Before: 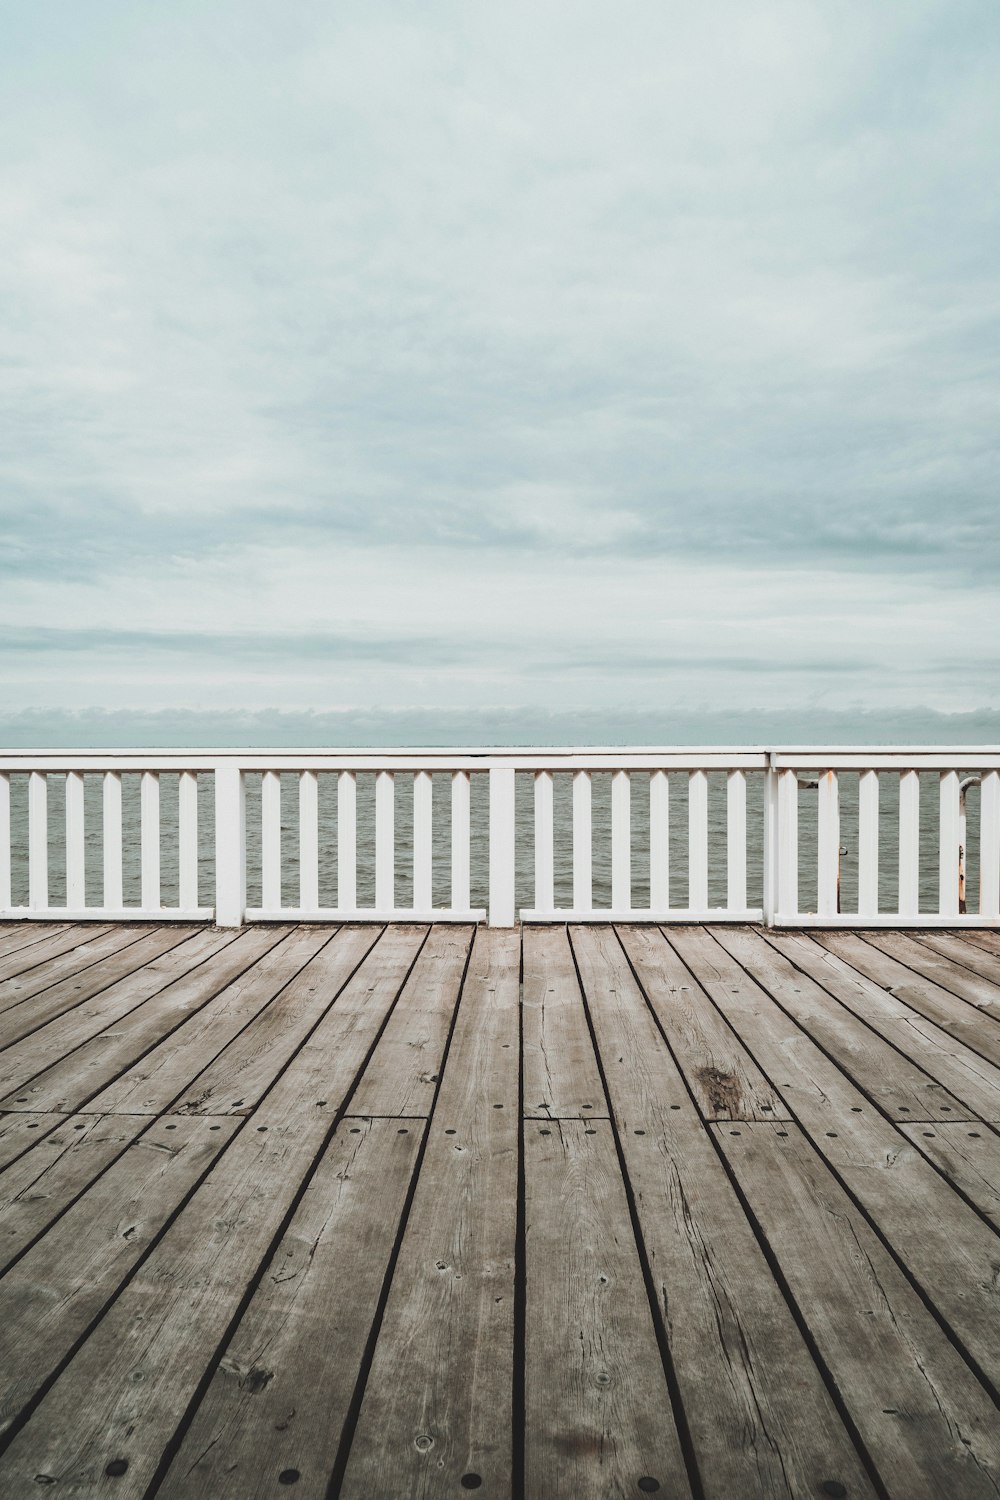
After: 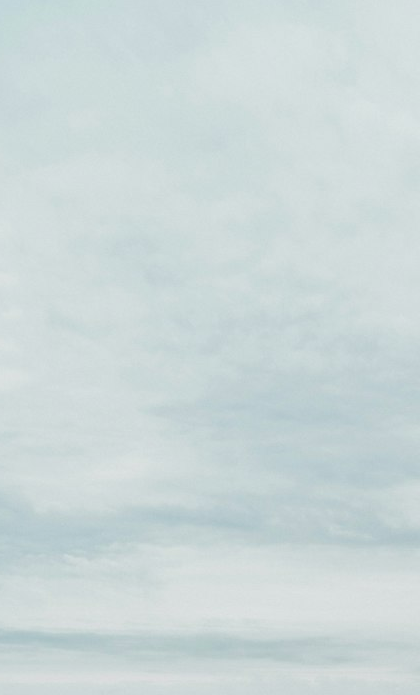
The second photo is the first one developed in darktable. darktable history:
contrast brightness saturation: saturation -0.057
crop and rotate: left 10.841%, top 0.091%, right 47.063%, bottom 53.529%
